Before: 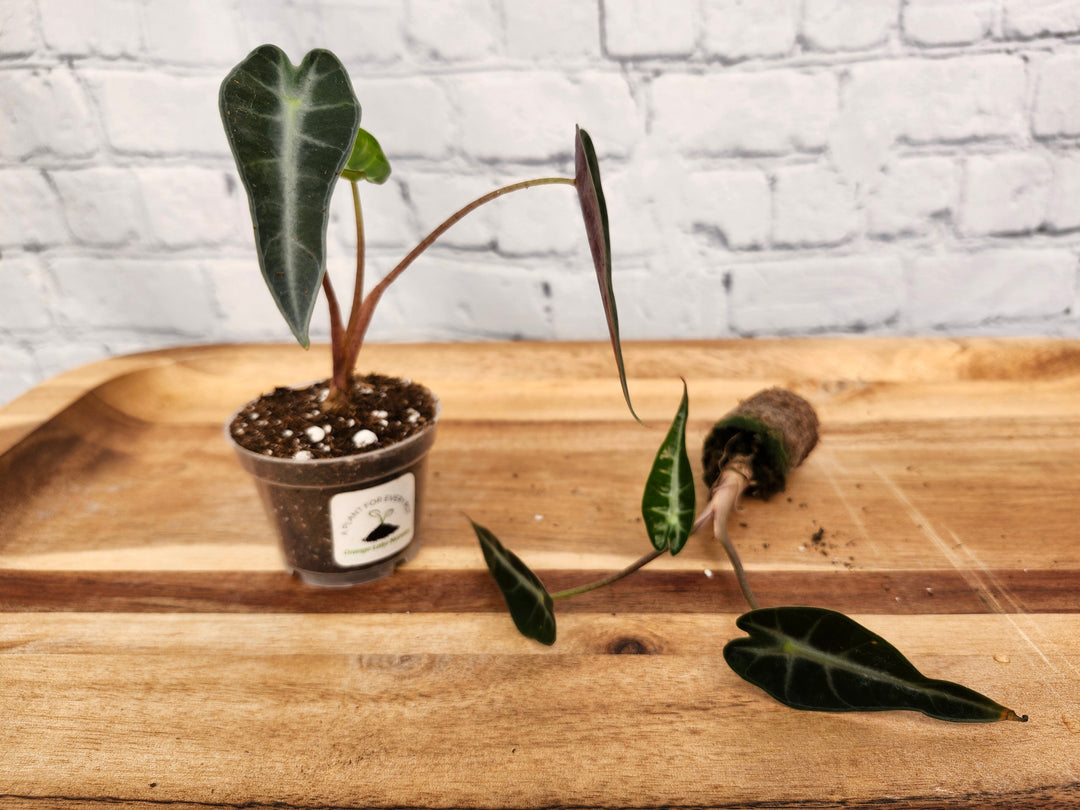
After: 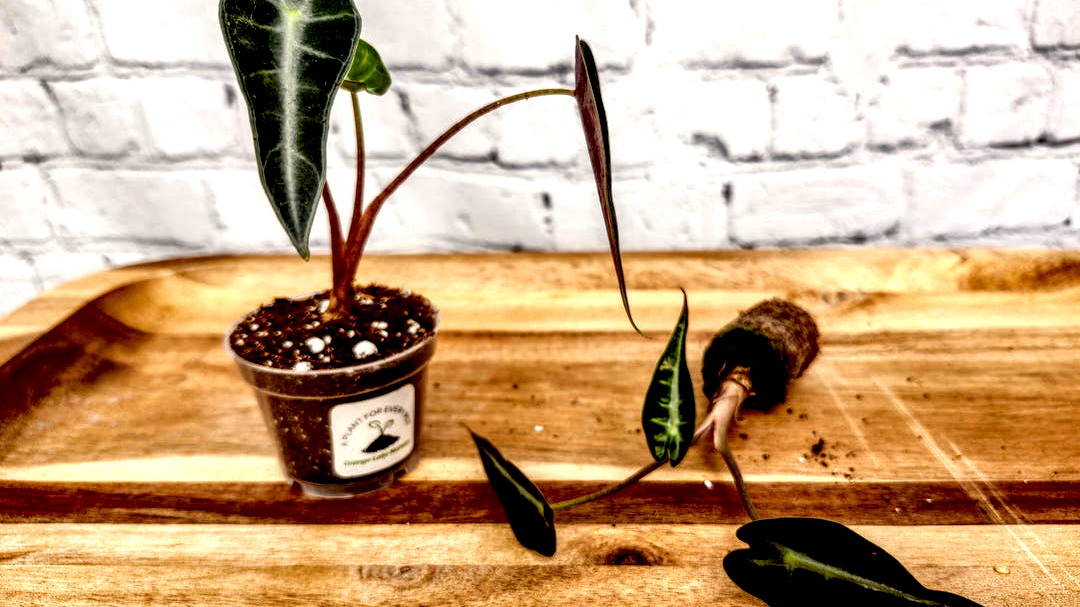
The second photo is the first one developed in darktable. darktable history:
local contrast: detail 205%
crop: top 11.042%, bottom 13.944%
exposure: black level correction 0.032, exposure 0.31 EV, compensate exposure bias true, compensate highlight preservation false
contrast brightness saturation: contrast 0.043, saturation 0.153
tone equalizer: edges refinement/feathering 500, mask exposure compensation -1.57 EV, preserve details no
